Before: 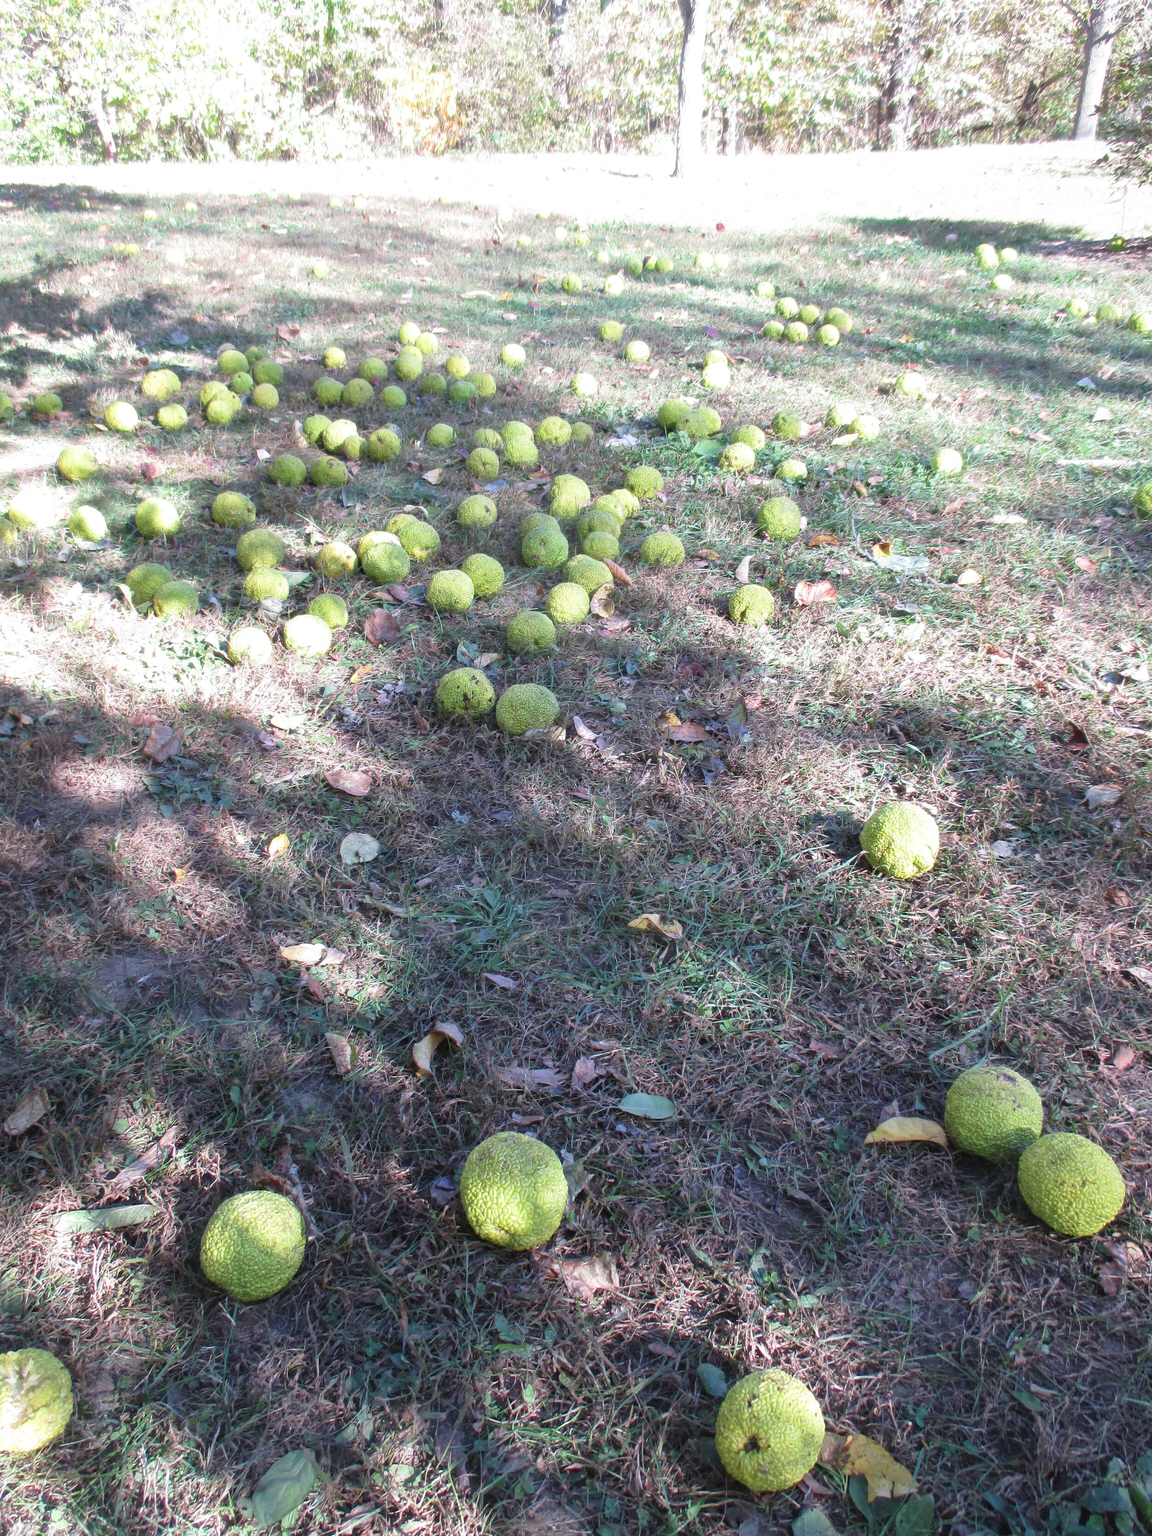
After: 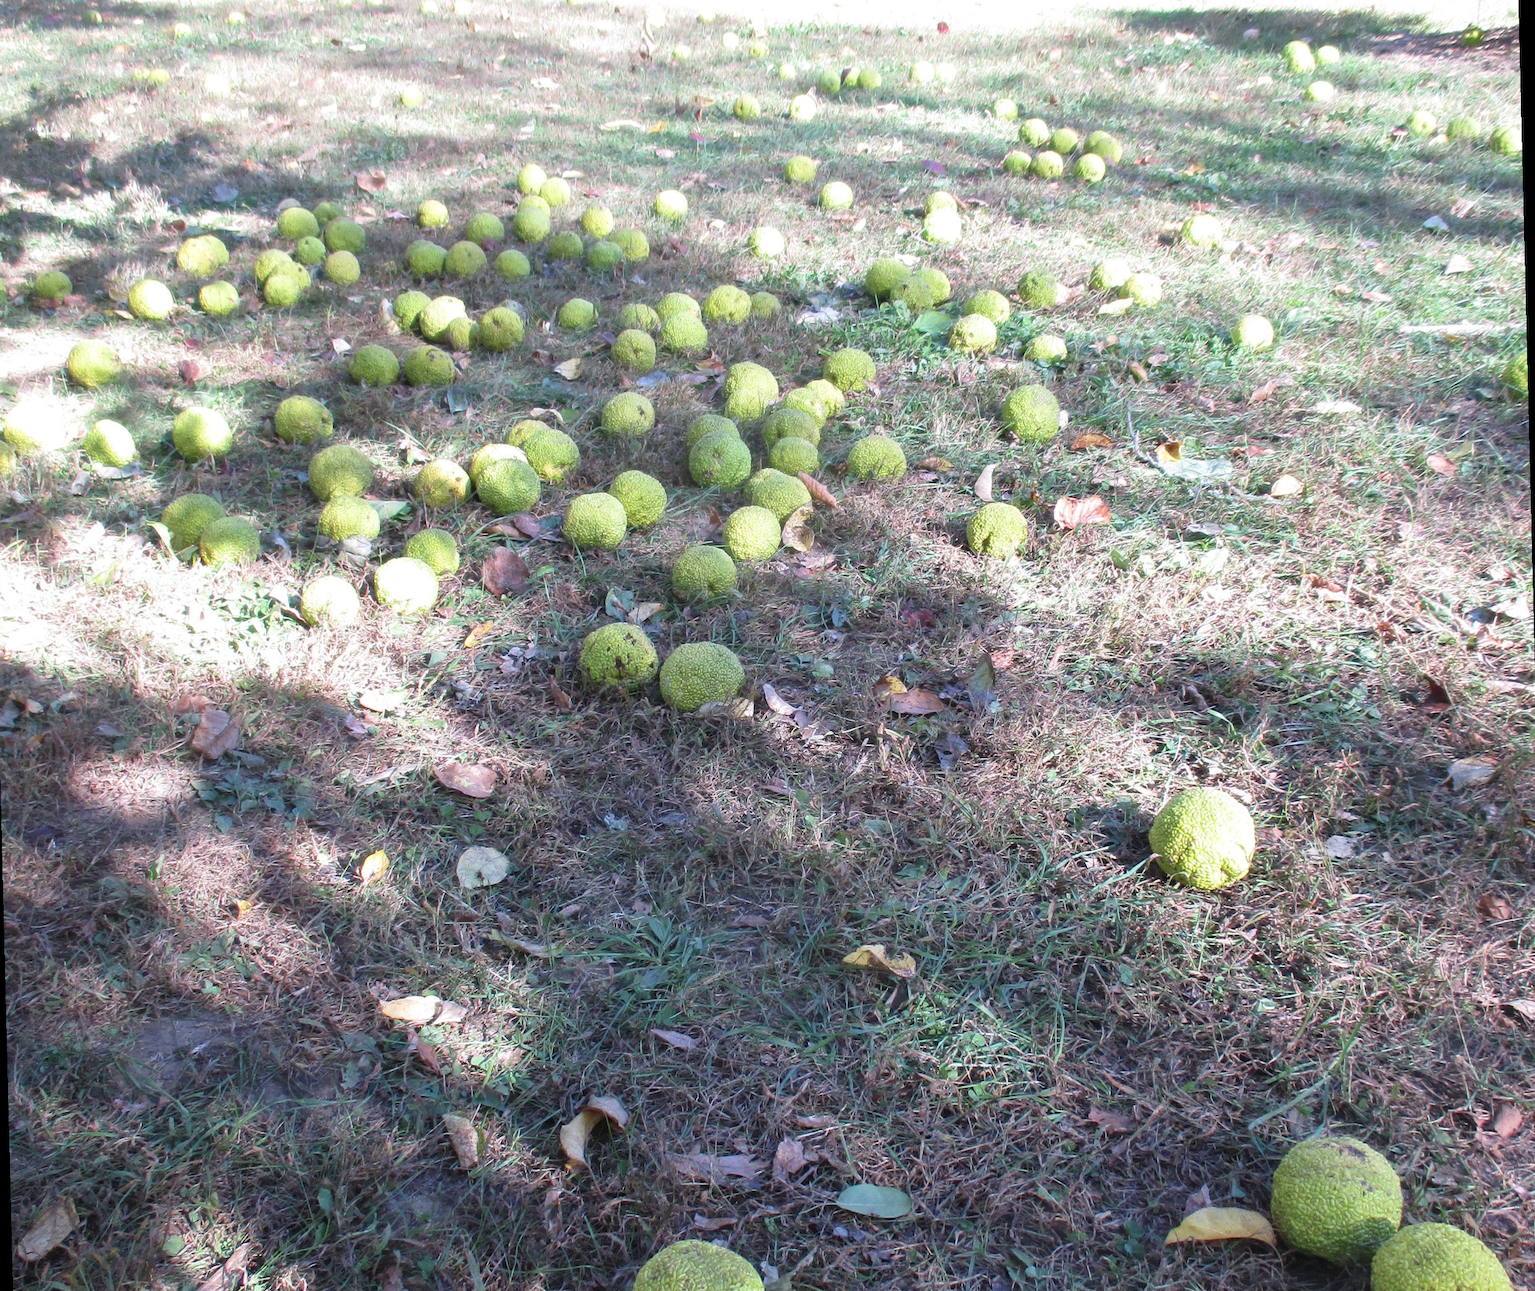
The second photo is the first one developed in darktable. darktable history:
rotate and perspective: rotation -1.42°, crop left 0.016, crop right 0.984, crop top 0.035, crop bottom 0.965
crop: top 11.166%, bottom 22.168%
